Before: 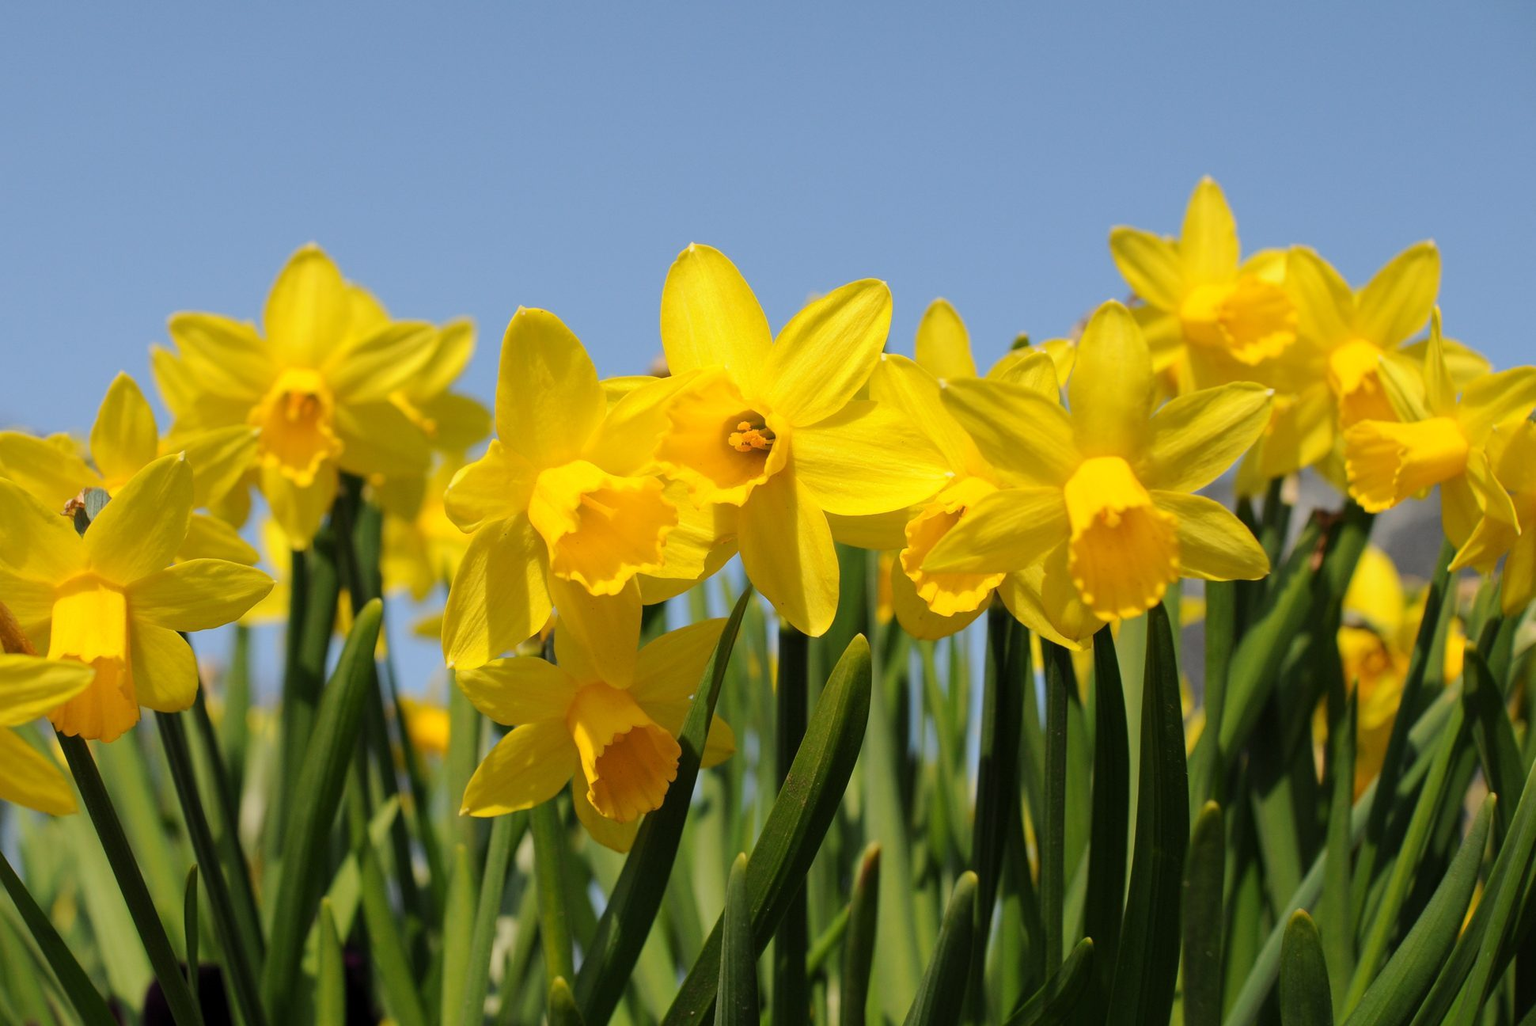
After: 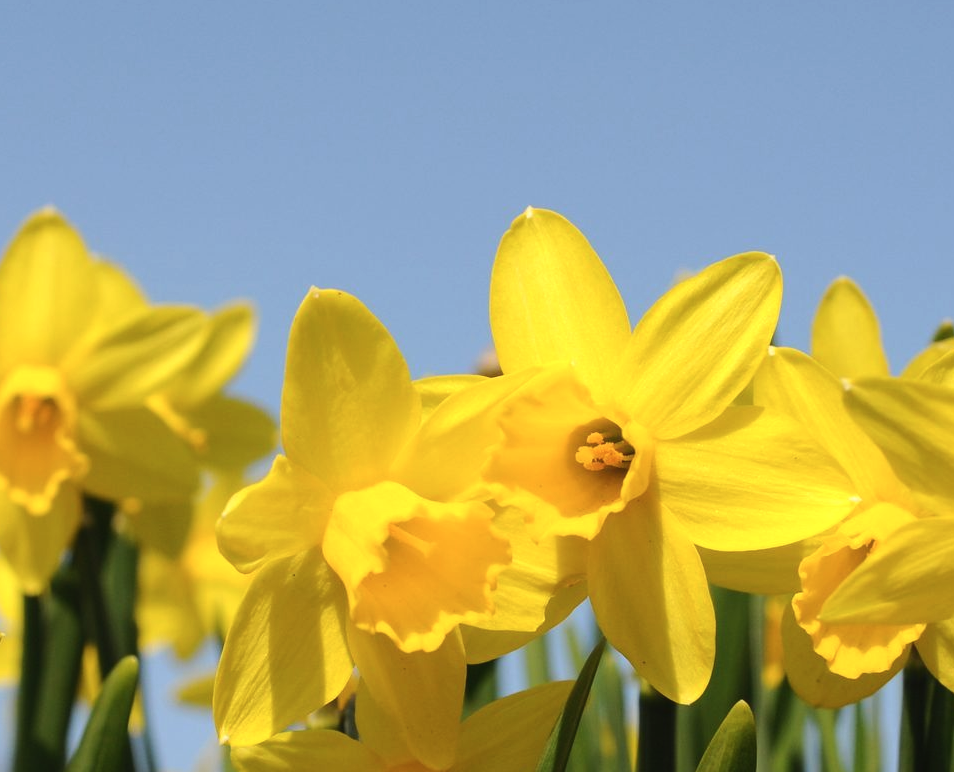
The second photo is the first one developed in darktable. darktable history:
contrast brightness saturation: contrast -0.067, brightness -0.04, saturation -0.106
crop: left 17.786%, top 7.724%, right 33.043%, bottom 32.677%
tone equalizer: -8 EV -0.395 EV, -7 EV -0.42 EV, -6 EV -0.363 EV, -5 EV -0.24 EV, -3 EV 0.197 EV, -2 EV 0.307 EV, -1 EV 0.378 EV, +0 EV 0.44 EV, edges refinement/feathering 500, mask exposure compensation -1.57 EV, preserve details no
